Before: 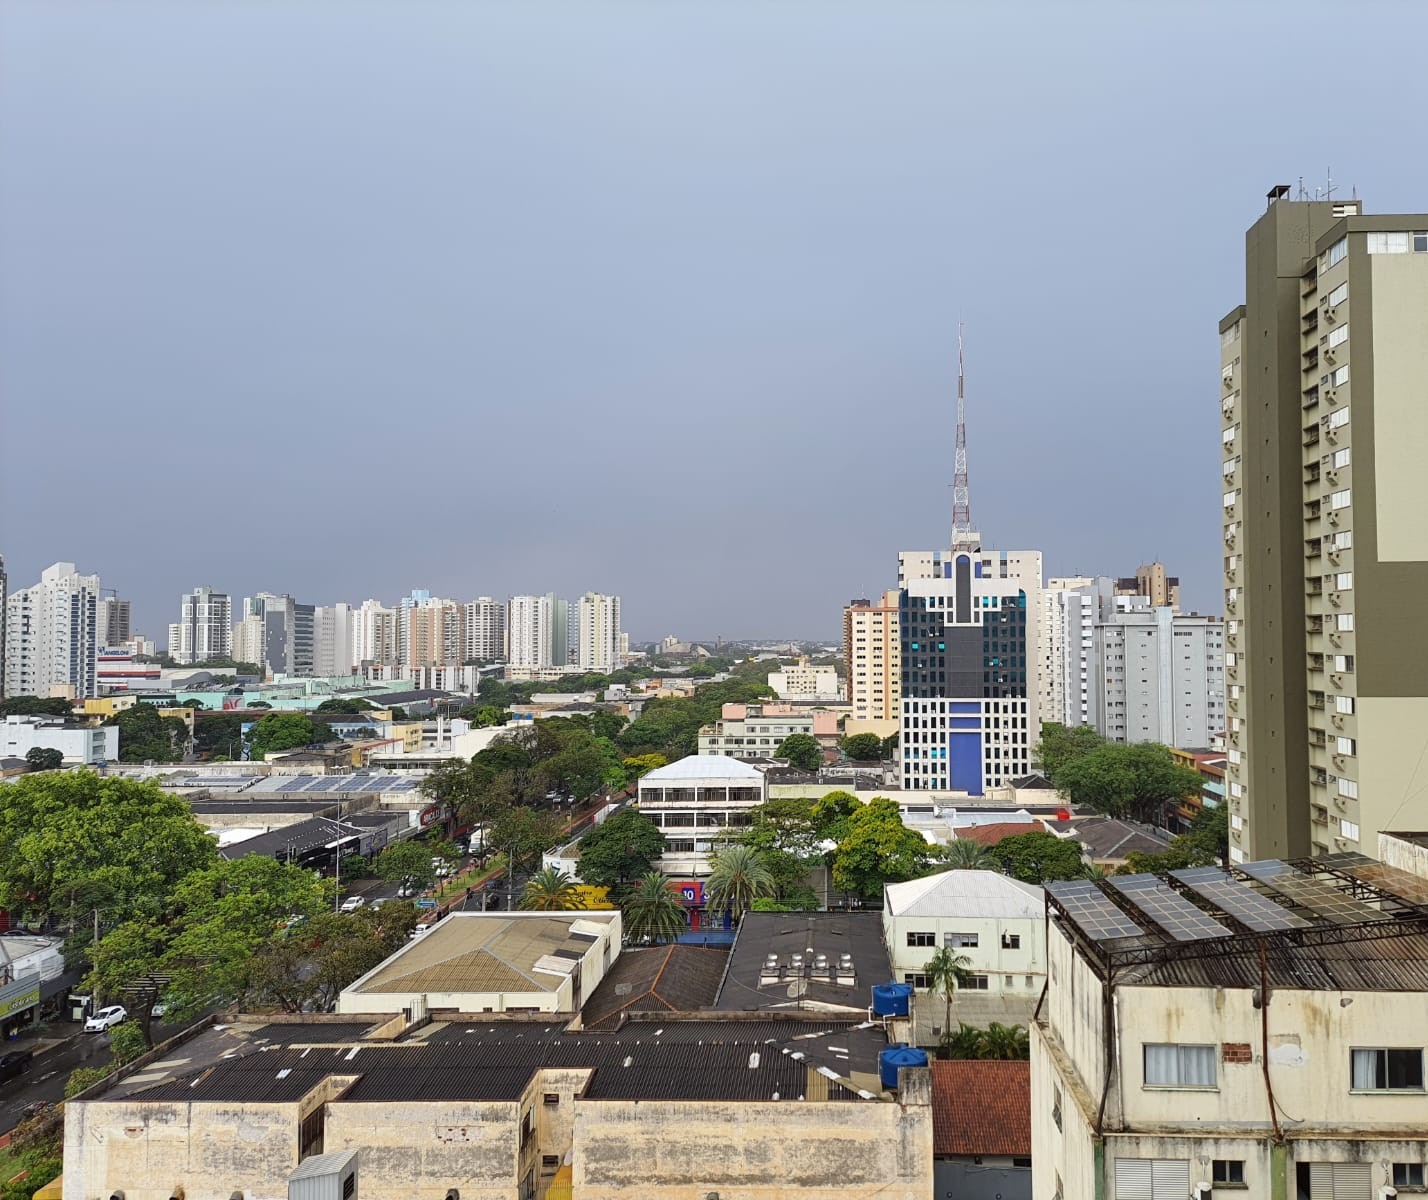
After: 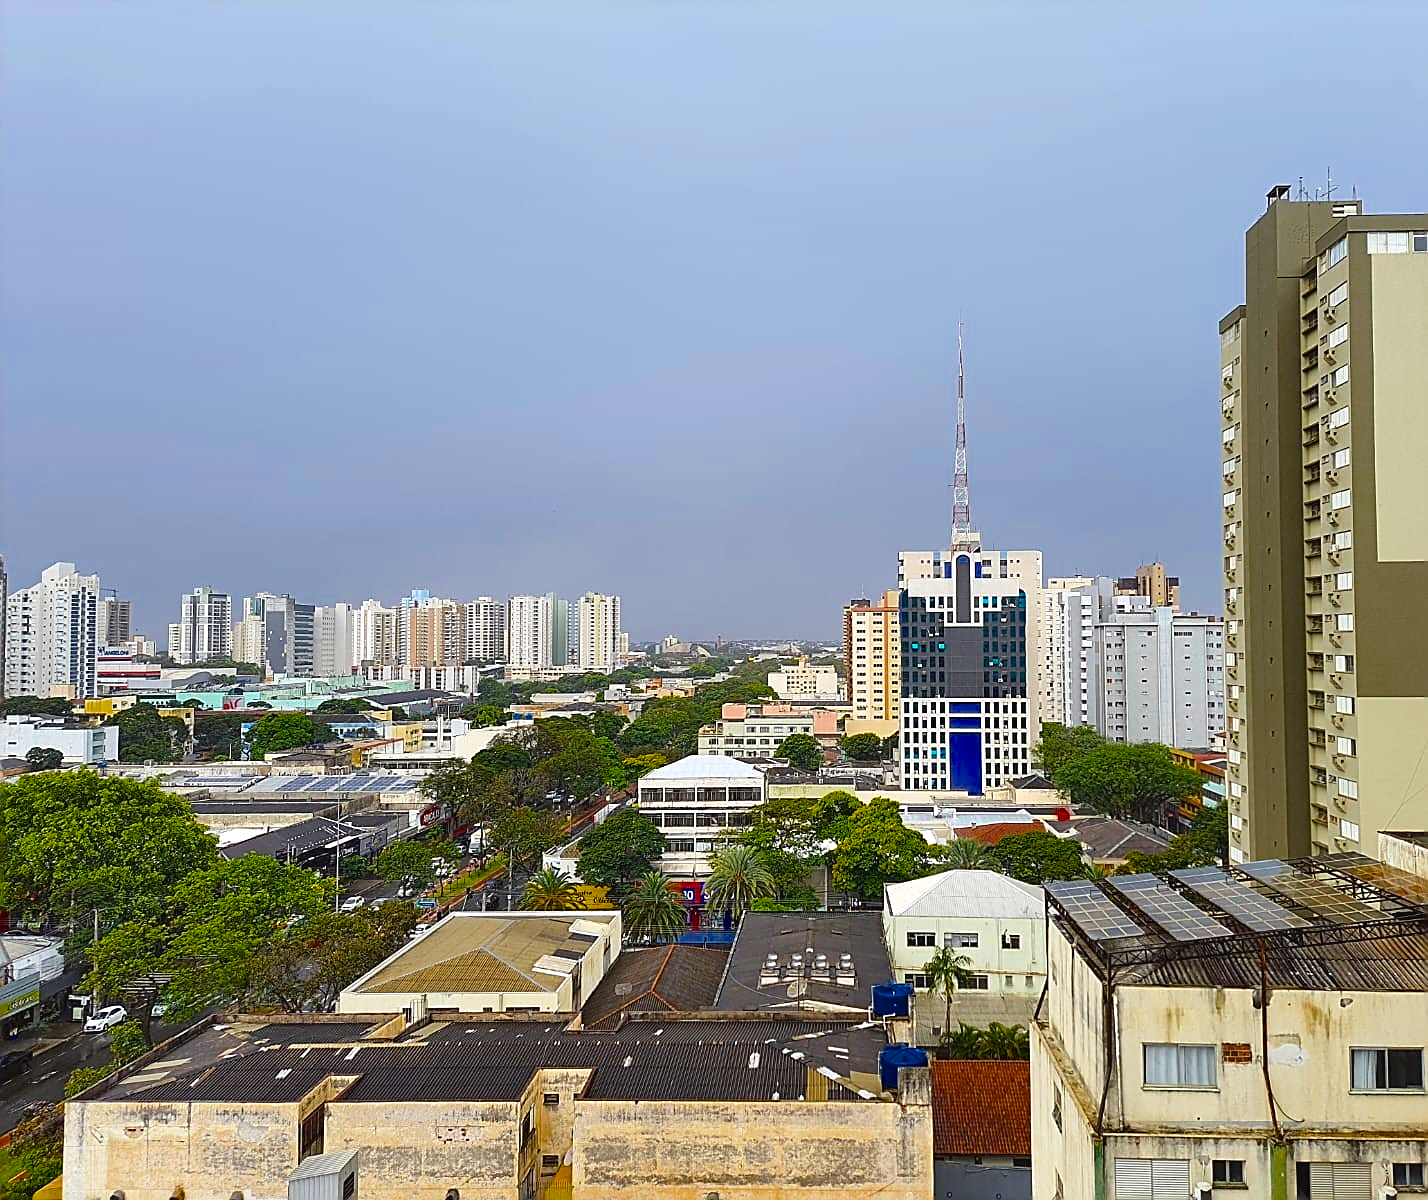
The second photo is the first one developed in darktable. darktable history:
color balance rgb: global offset › luminance 0.275%, linear chroma grading › global chroma 15.212%, perceptual saturation grading › global saturation 30.756%, perceptual brilliance grading › global brilliance 3.755%, saturation formula JzAzBz (2021)
sharpen: radius 1.413, amount 1.24, threshold 0.845
